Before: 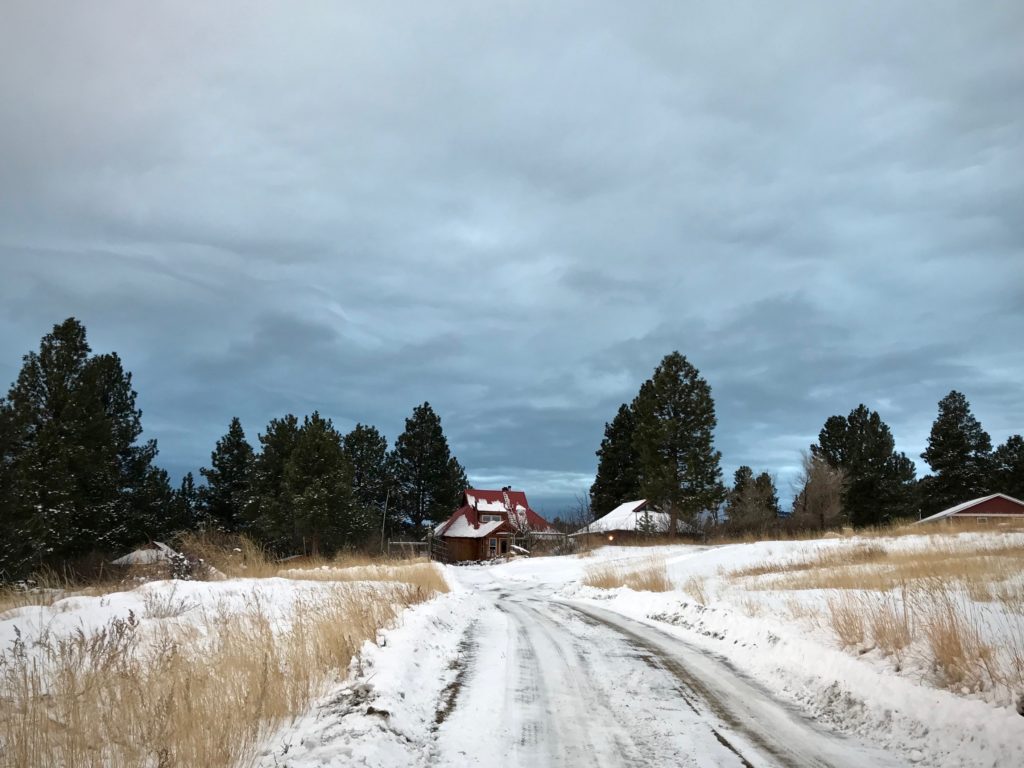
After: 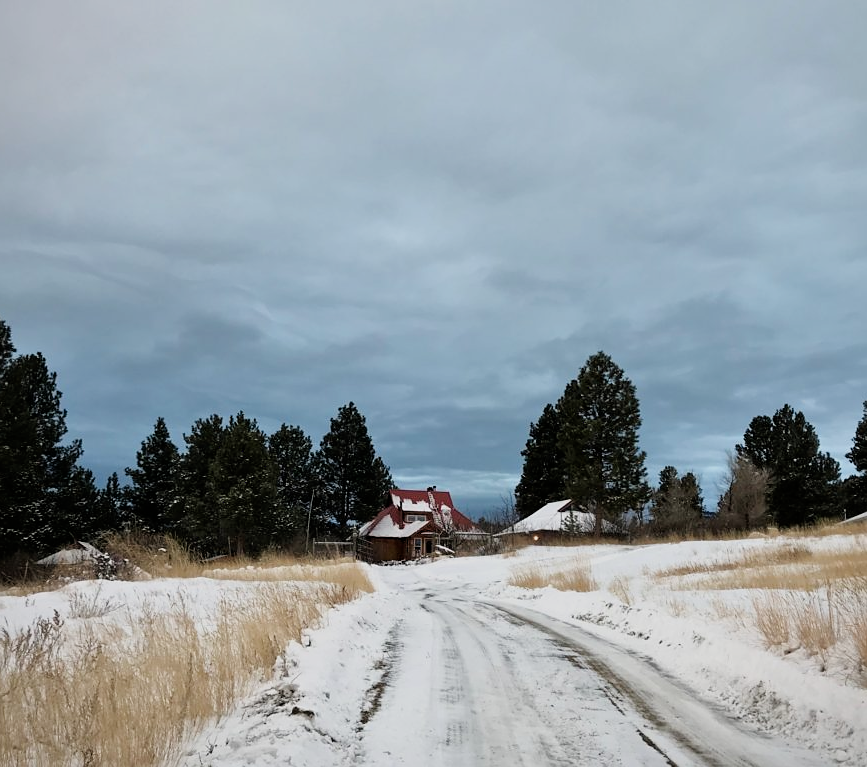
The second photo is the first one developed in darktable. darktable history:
sharpen: radius 1.029
filmic rgb: black relative exposure -8.02 EV, white relative exposure 3.79 EV, hardness 4.4
crop: left 7.415%, right 7.841%
